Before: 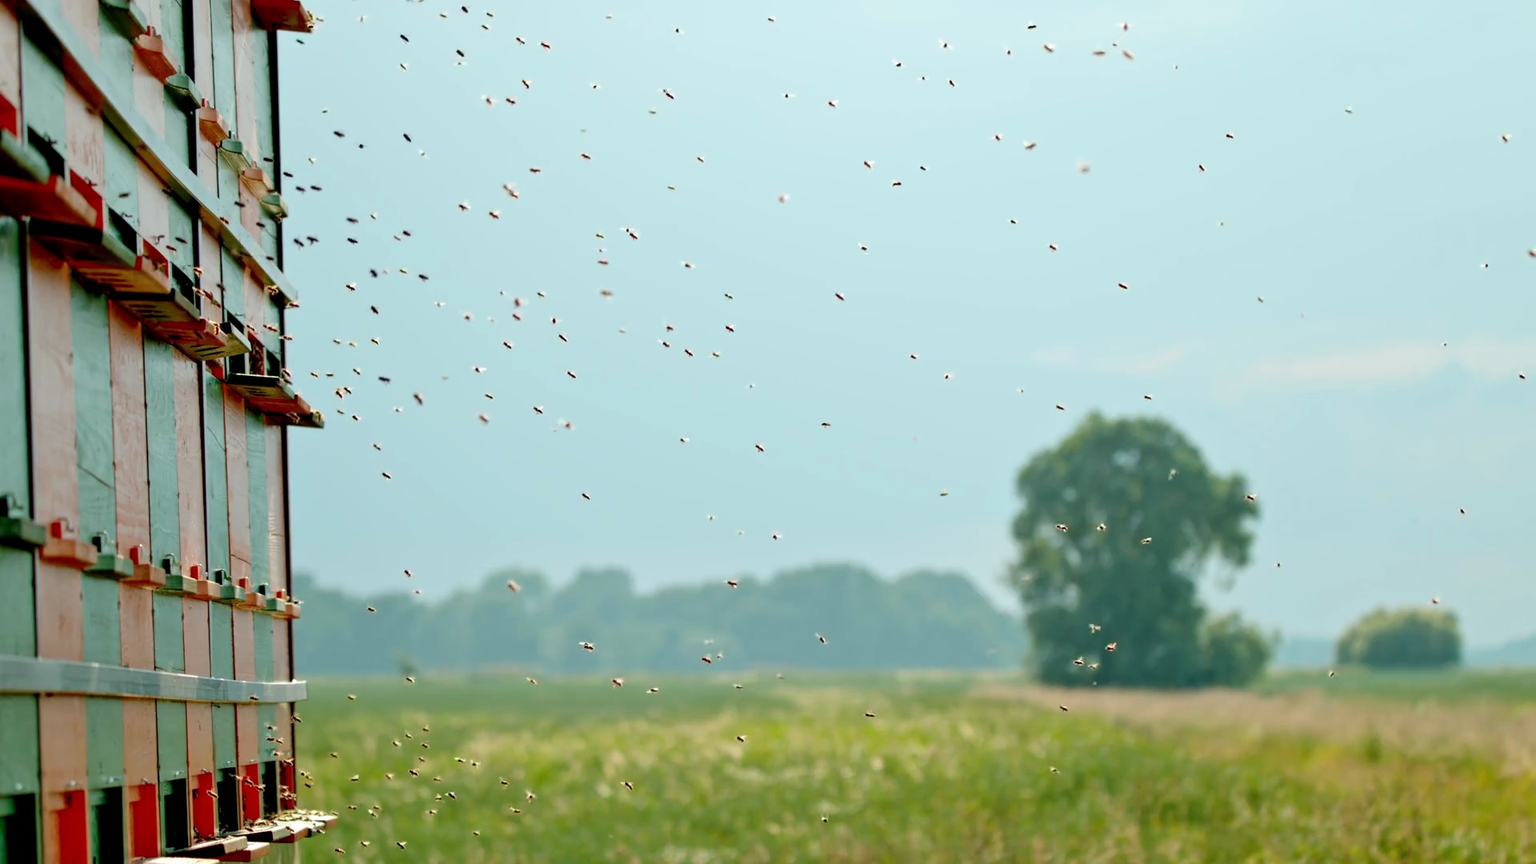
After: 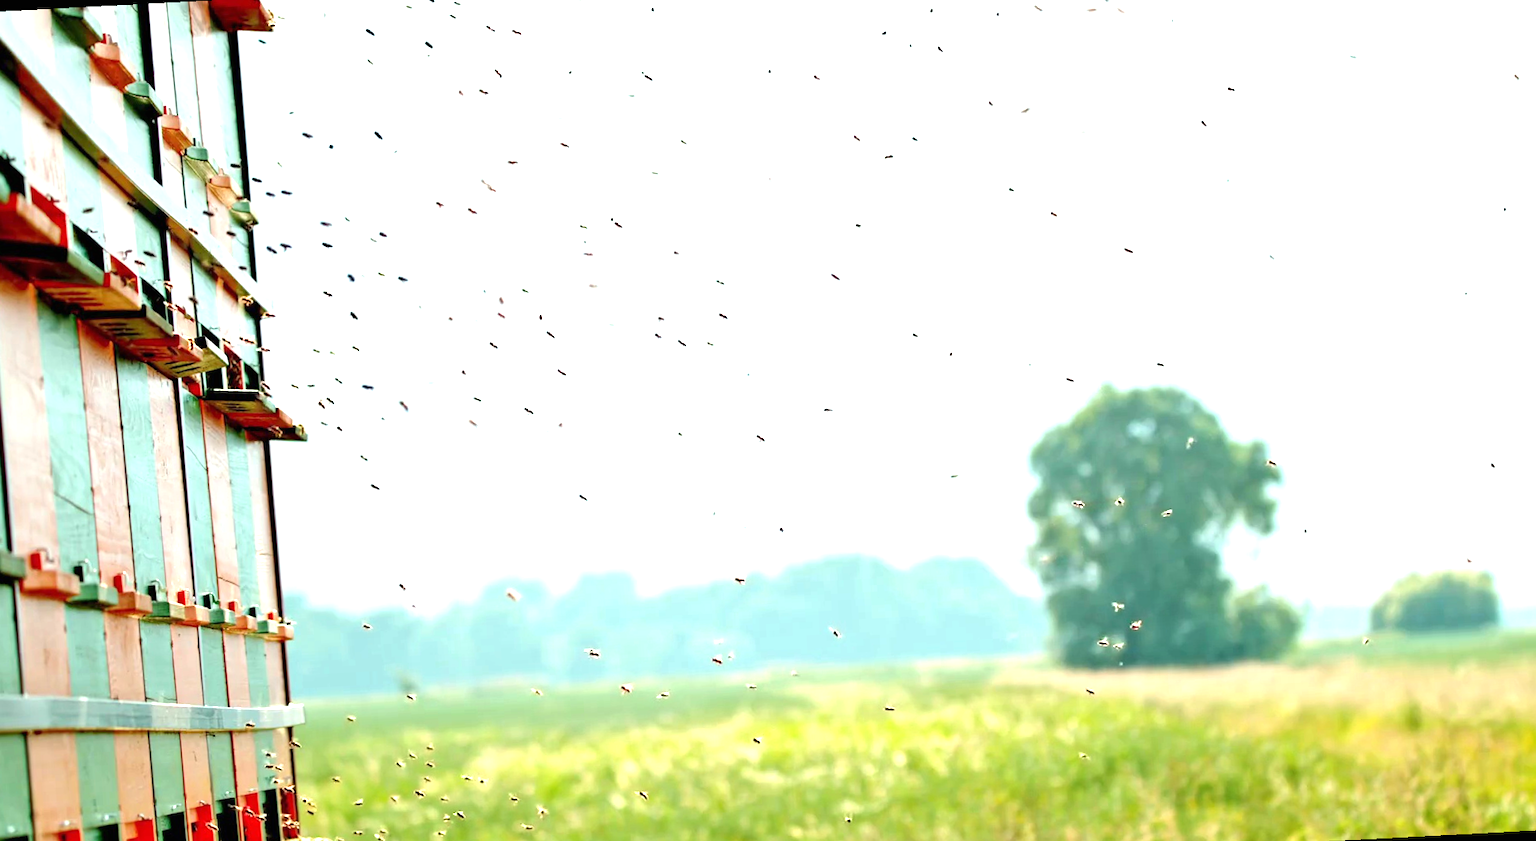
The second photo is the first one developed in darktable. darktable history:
exposure: black level correction 0, exposure 1.379 EV, compensate exposure bias true, compensate highlight preservation false
rotate and perspective: rotation -3°, crop left 0.031, crop right 0.968, crop top 0.07, crop bottom 0.93
